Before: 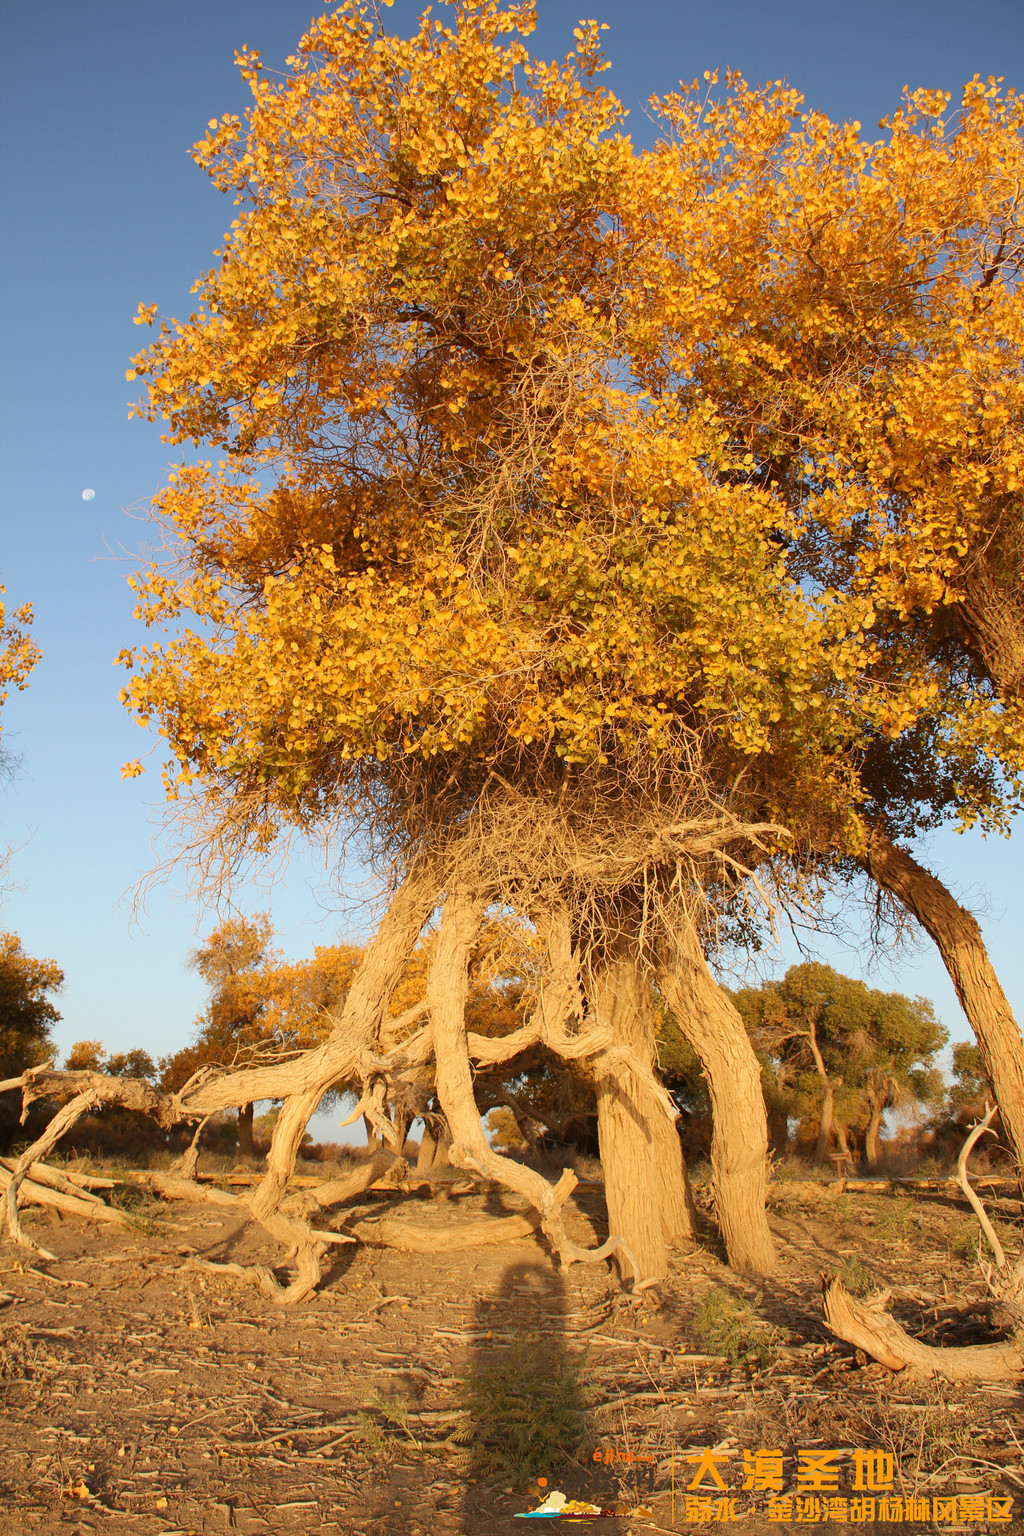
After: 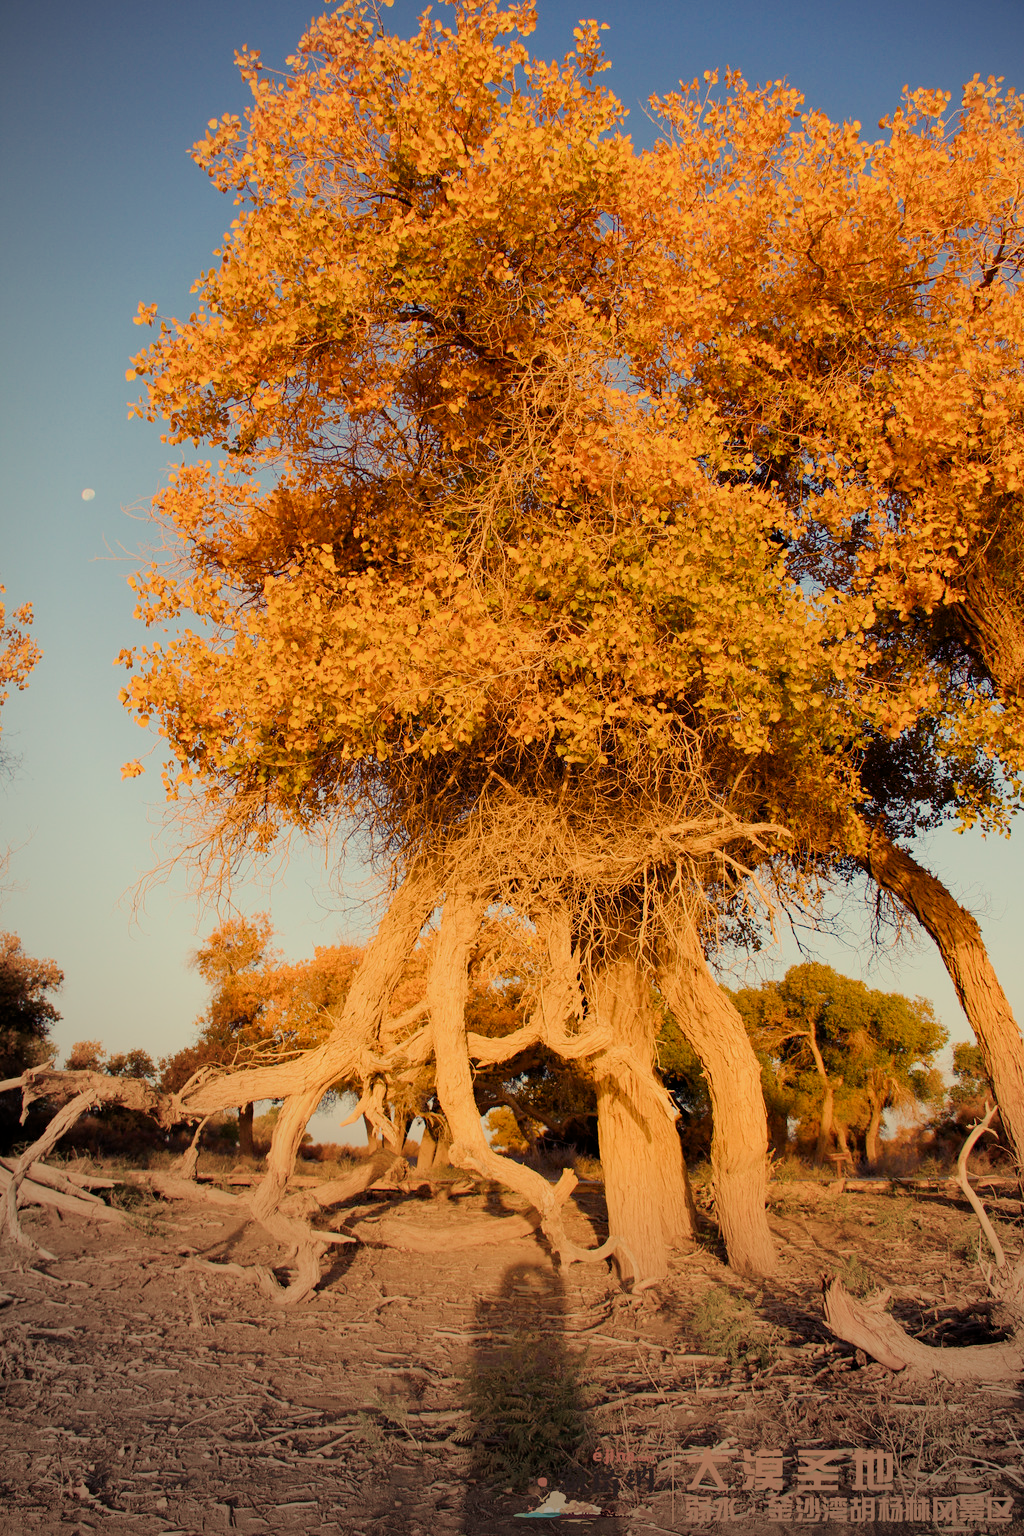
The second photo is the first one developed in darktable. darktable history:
white balance: red 1.123, blue 0.83
color balance rgb: shadows lift › luminance -28.76%, shadows lift › chroma 15%, shadows lift › hue 270°, power › chroma 1%, power › hue 255°, highlights gain › luminance 7.14%, highlights gain › chroma 2%, highlights gain › hue 90°, global offset › luminance -0.29%, global offset › hue 260°, perceptual saturation grading › global saturation 20%, perceptual saturation grading › highlights -13.92%, perceptual saturation grading › shadows 50%
filmic rgb: black relative exposure -7.65 EV, white relative exposure 4.56 EV, hardness 3.61
vignetting: fall-off start 73.57%, center (0.22, -0.235)
